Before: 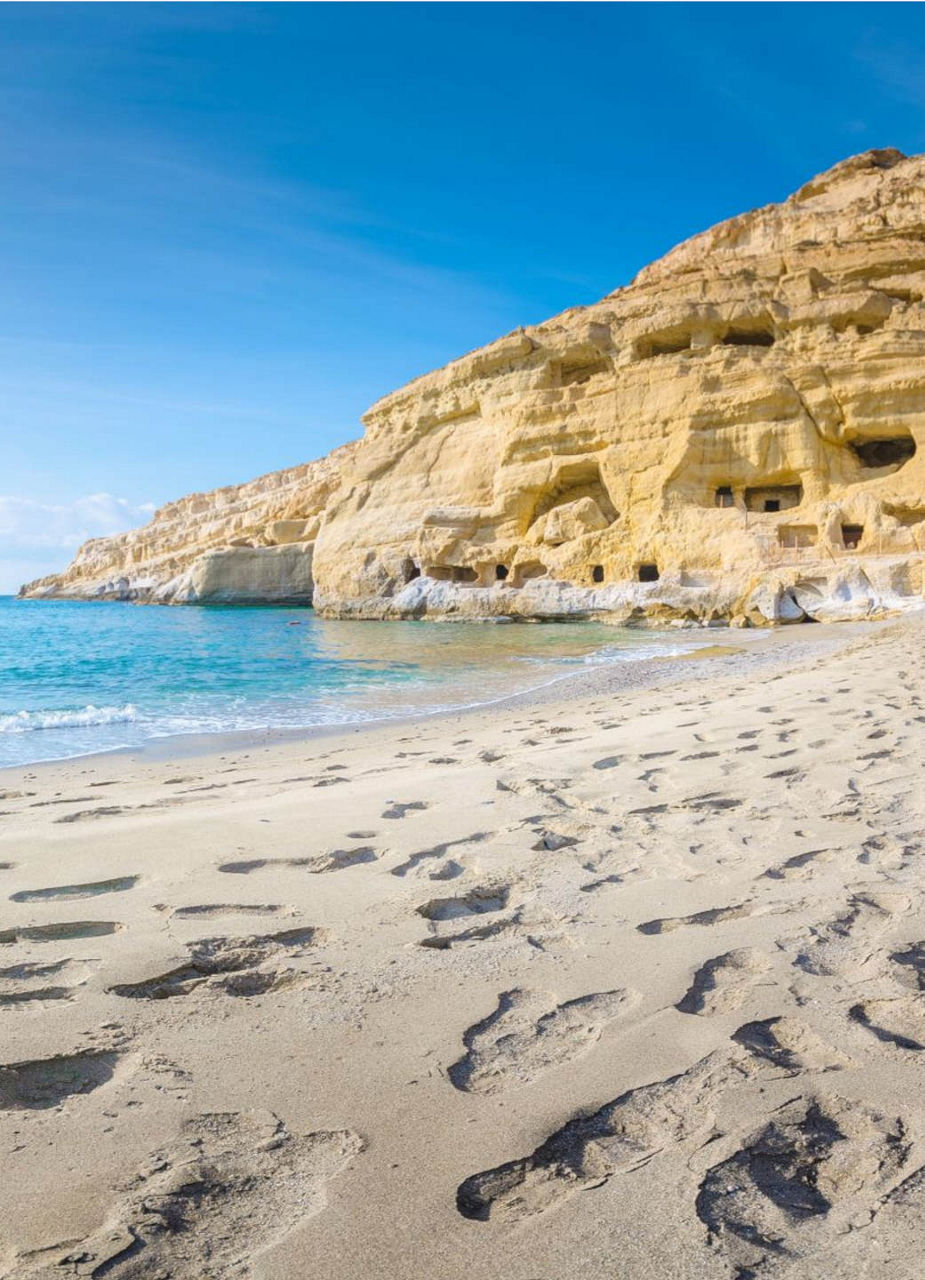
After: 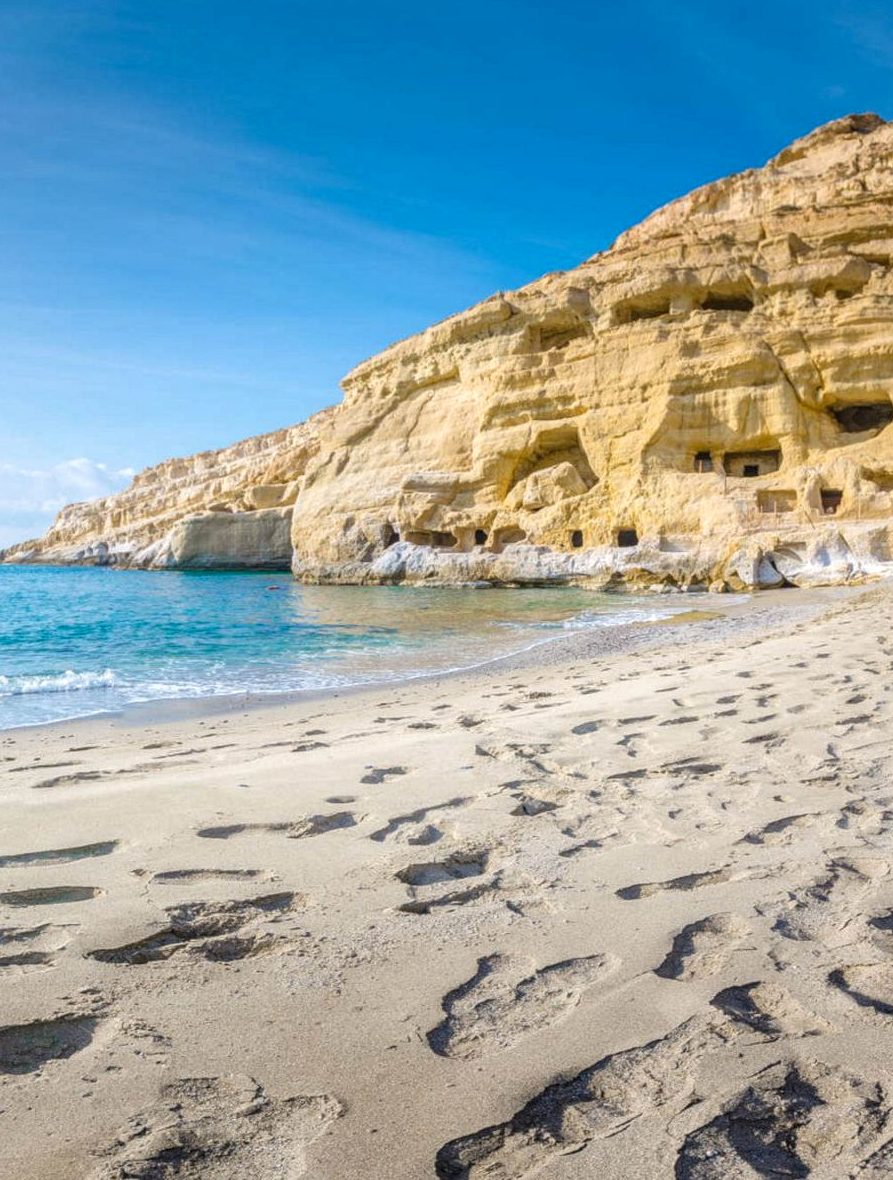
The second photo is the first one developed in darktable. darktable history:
local contrast: detail 130%
crop: left 2.273%, top 2.809%, right 1.096%, bottom 4.926%
shadows and highlights: shadows 25.37, highlights -25.49
